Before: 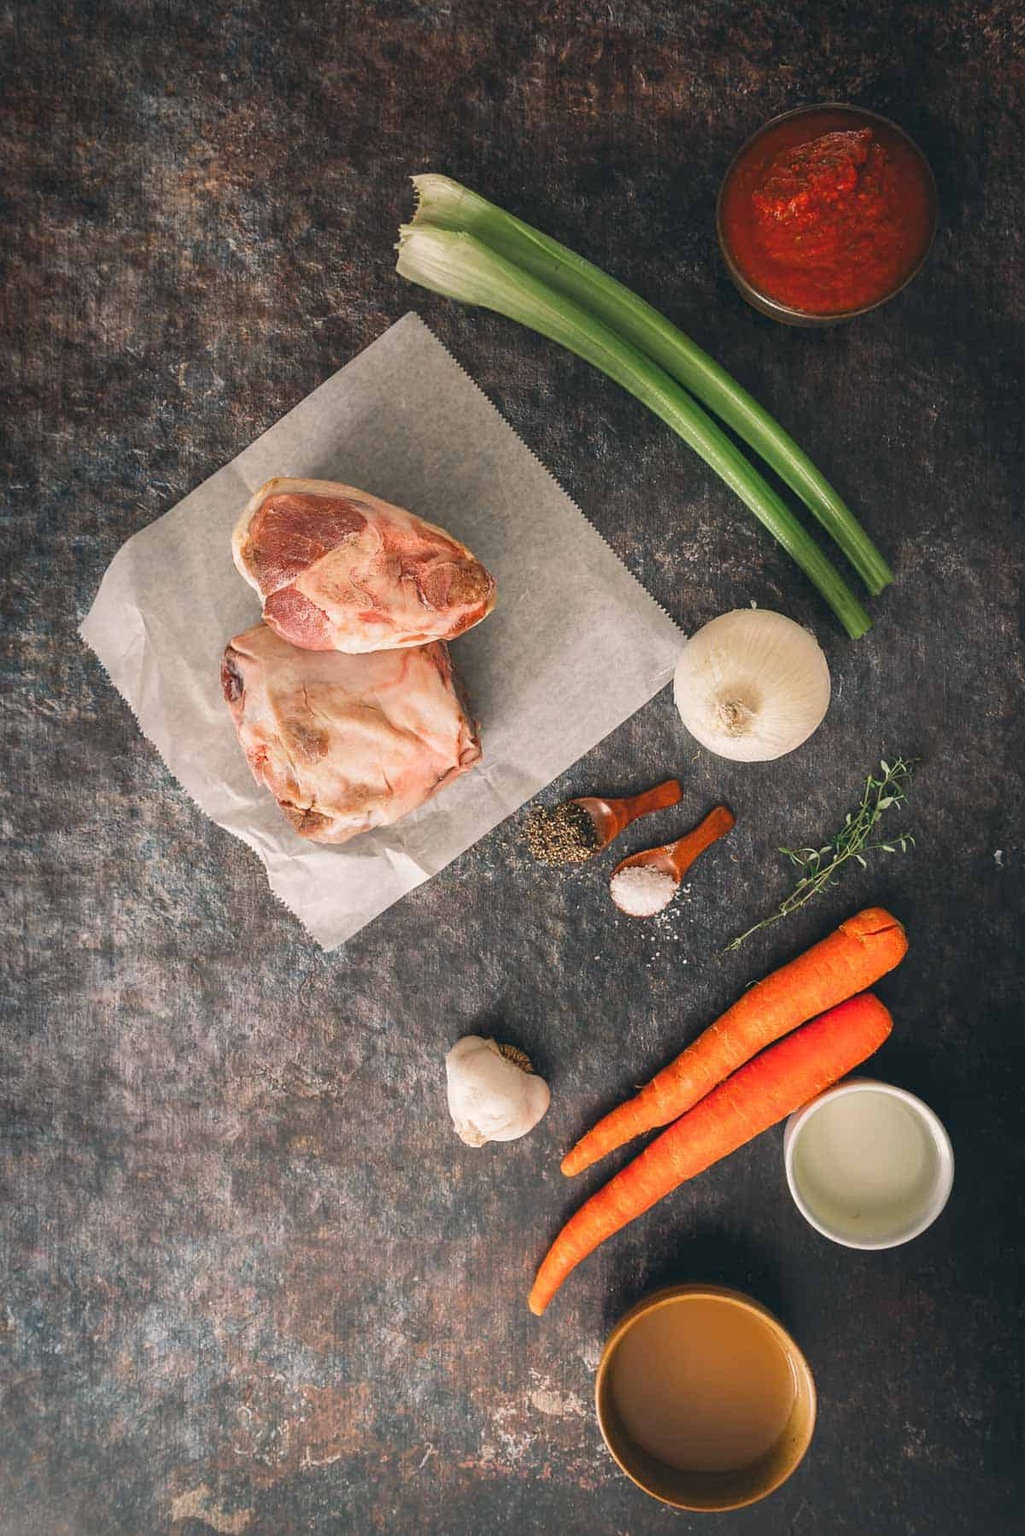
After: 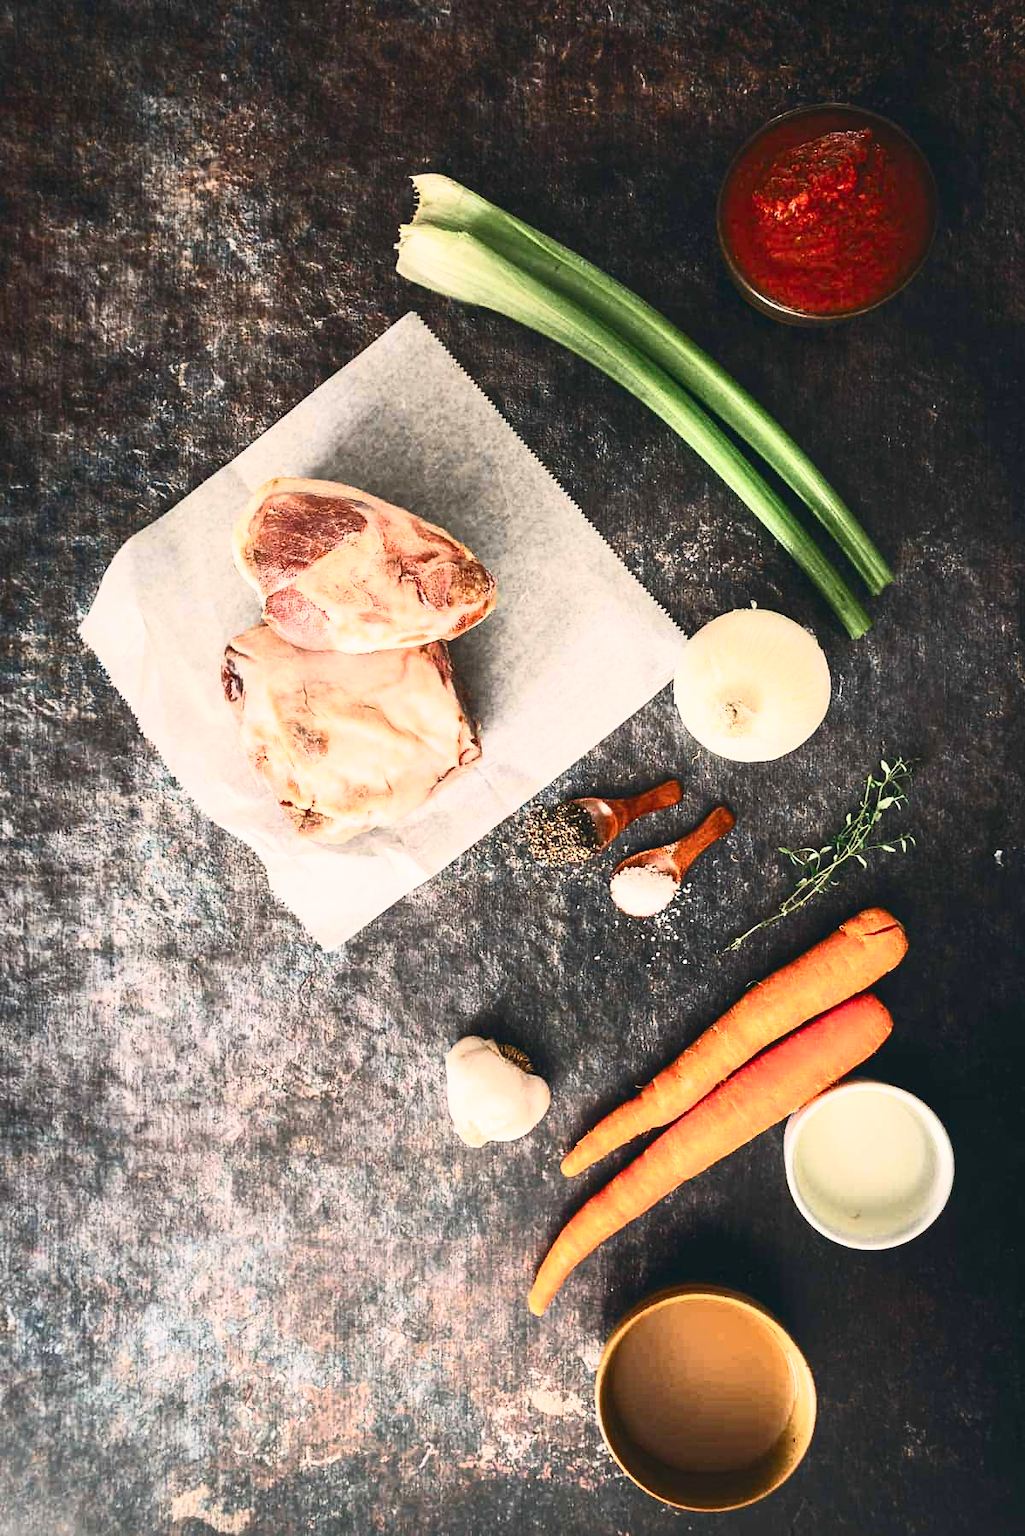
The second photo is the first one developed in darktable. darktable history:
contrast brightness saturation: contrast 0.61, brightness 0.337, saturation 0.135
